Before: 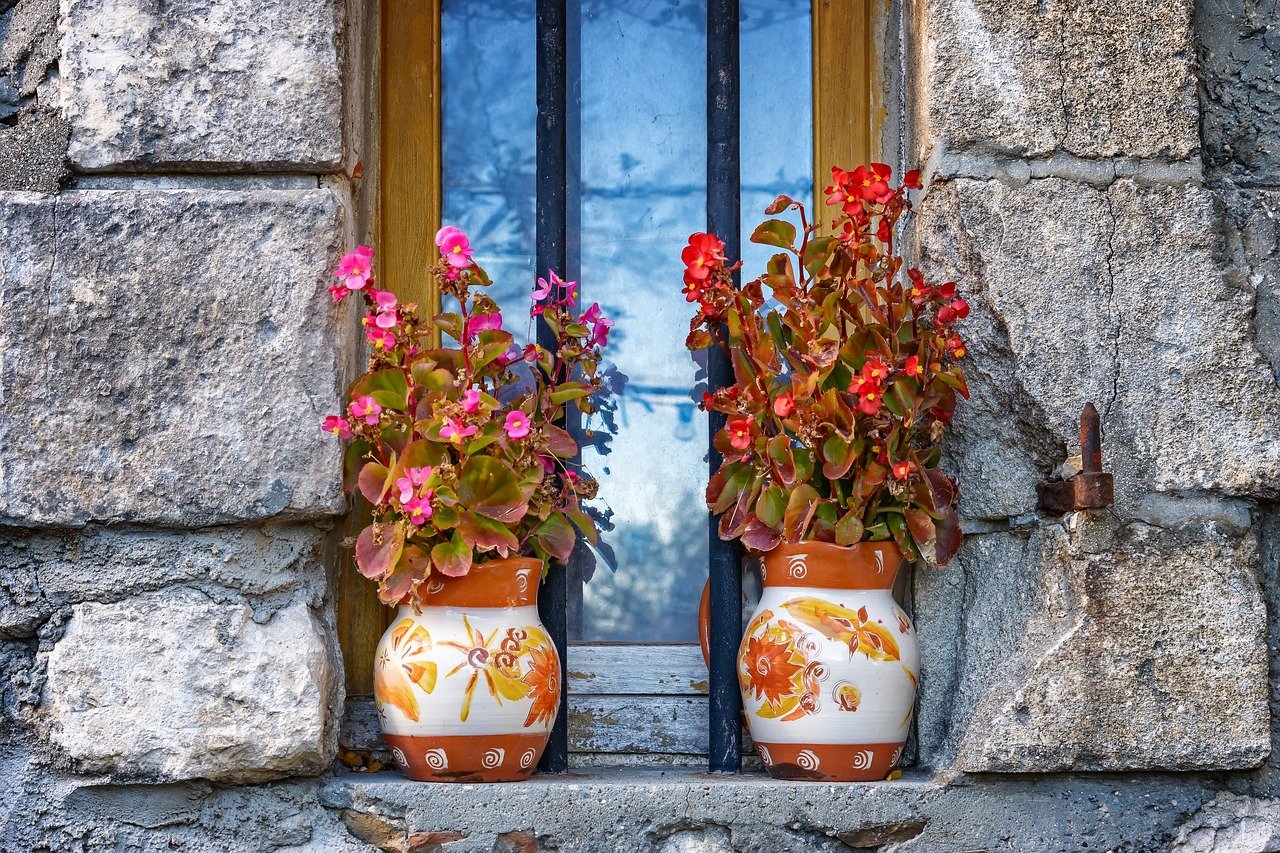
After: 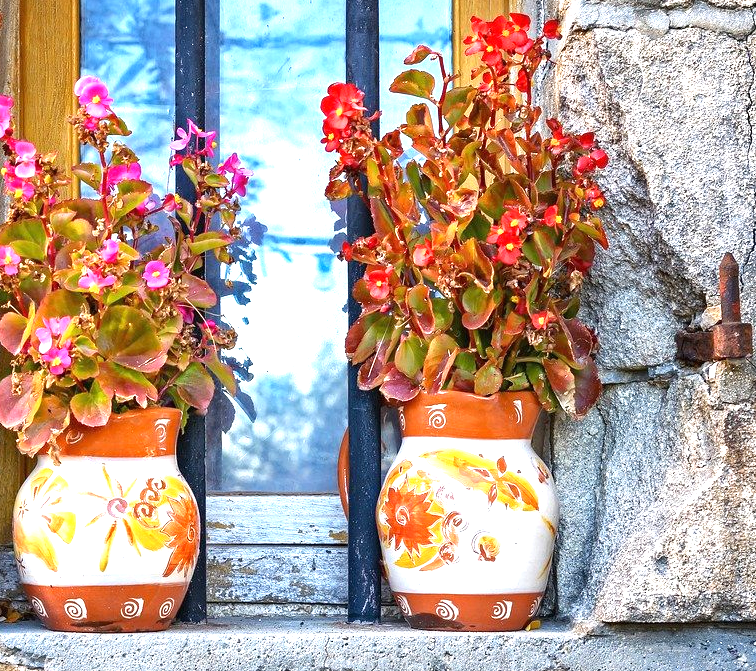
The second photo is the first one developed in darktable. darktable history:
crop and rotate: left 28.256%, top 17.734%, right 12.656%, bottom 3.573%
exposure: black level correction 0, exposure 1.2 EV, compensate highlight preservation false
